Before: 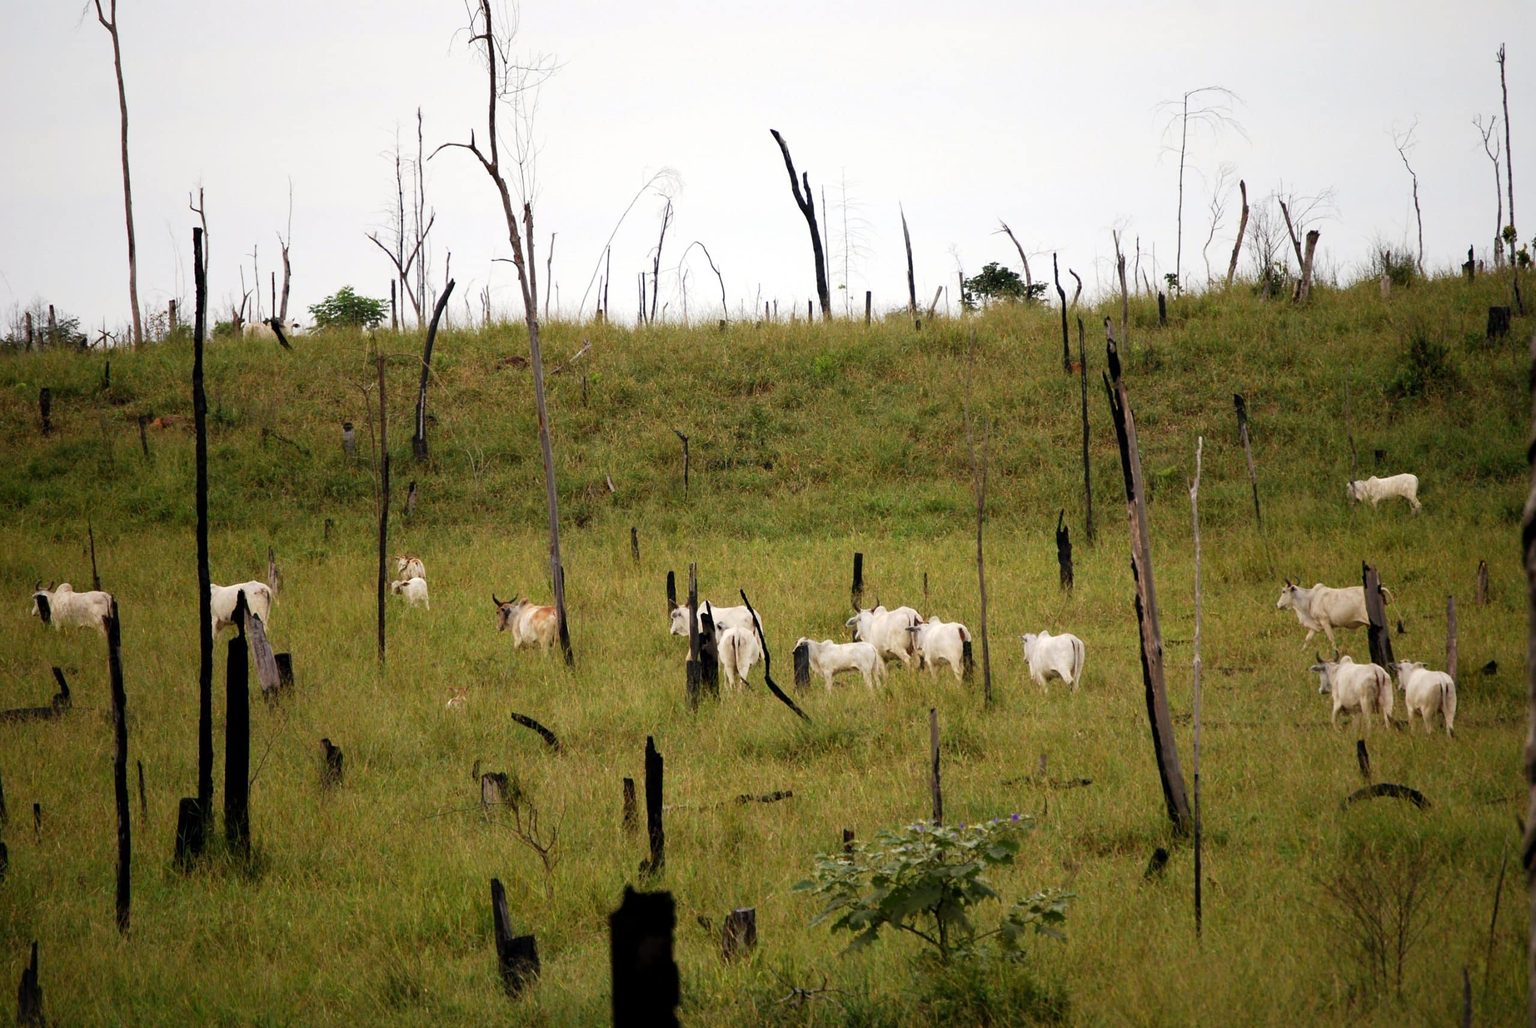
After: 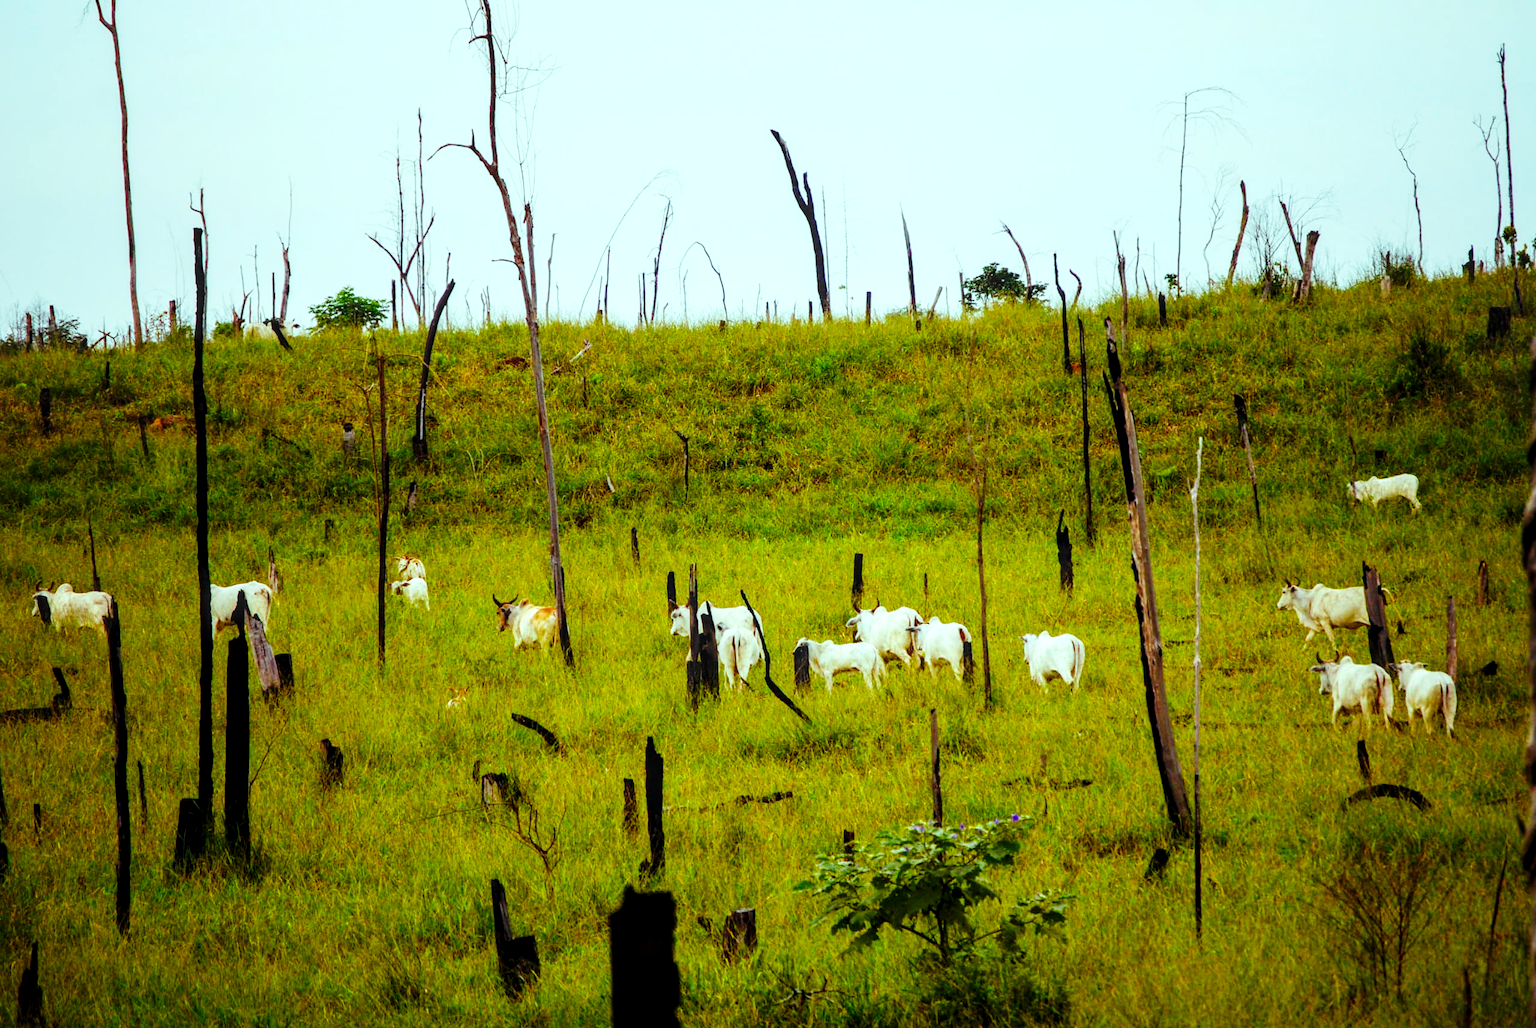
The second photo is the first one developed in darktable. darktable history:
base curve: curves: ch0 [(0, 0) (0.036, 0.025) (0.121, 0.166) (0.206, 0.329) (0.605, 0.79) (1, 1)], preserve colors none
color balance rgb: shadows lift › chroma 3.017%, shadows lift › hue 279.74°, highlights gain › chroma 5.385%, highlights gain › hue 194.87°, perceptual saturation grading › global saturation 19.429%, global vibrance 41.988%
local contrast: on, module defaults
